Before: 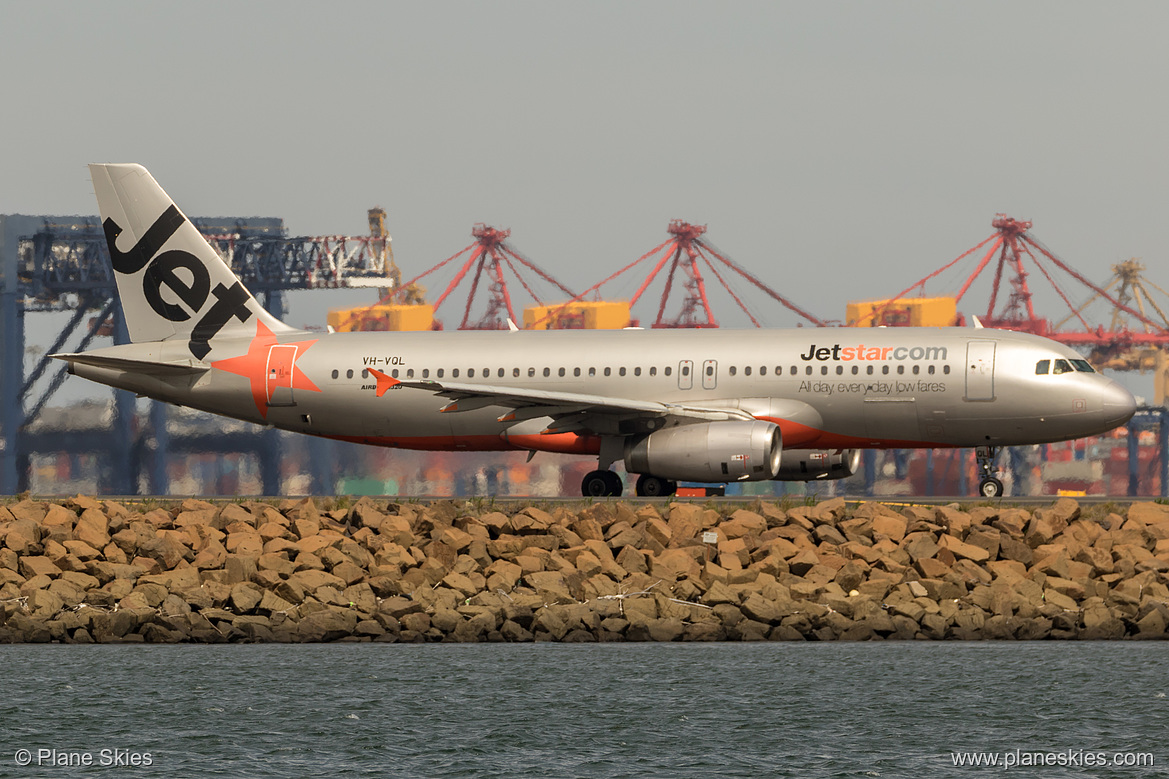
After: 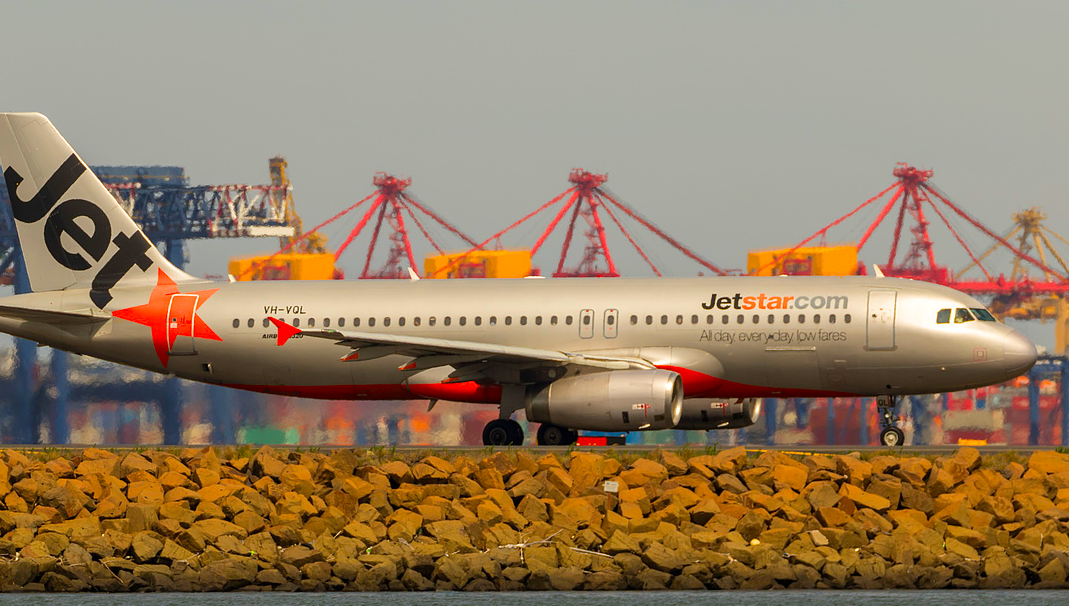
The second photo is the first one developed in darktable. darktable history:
crop: left 8.506%, top 6.583%, bottom 15.303%
contrast brightness saturation: saturation 0.483
color balance rgb: perceptual saturation grading › global saturation 10.248%, global vibrance 20%
